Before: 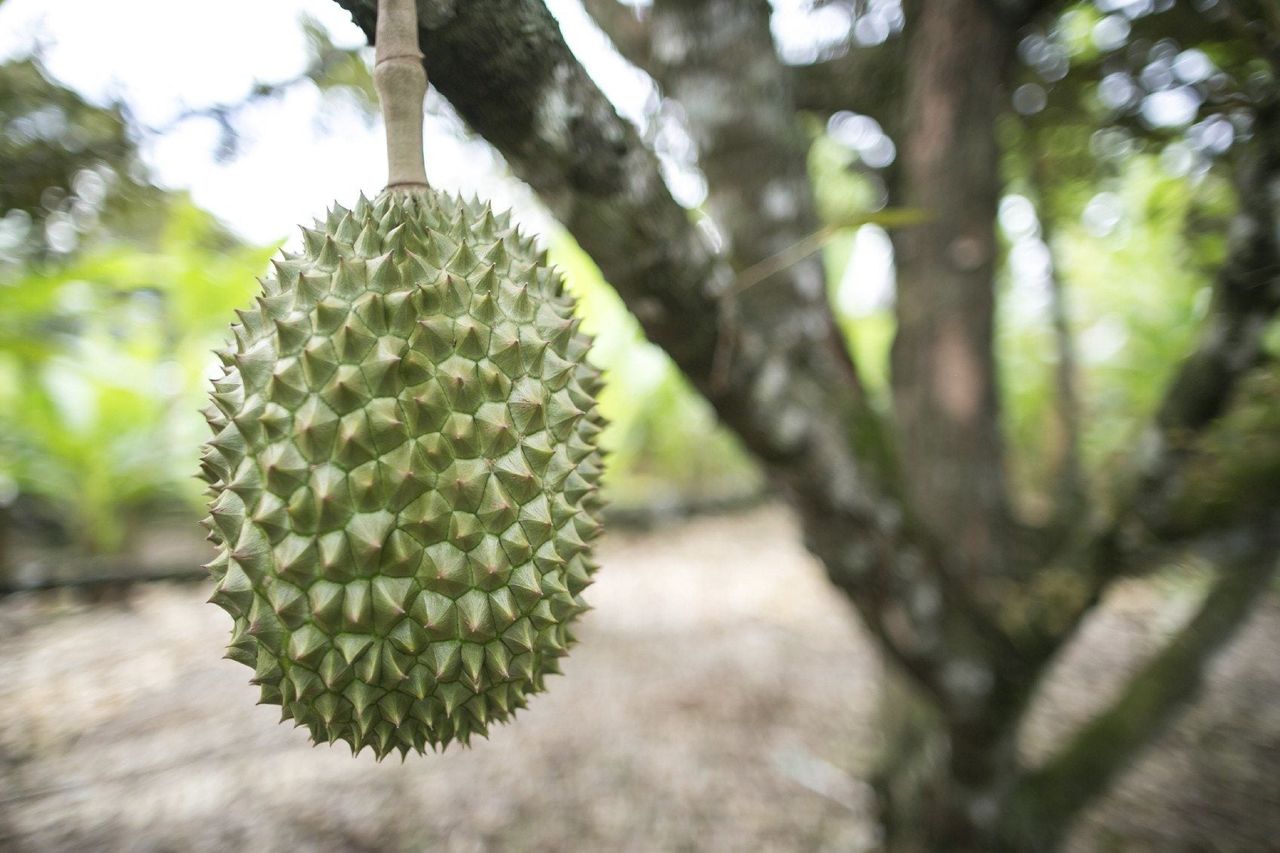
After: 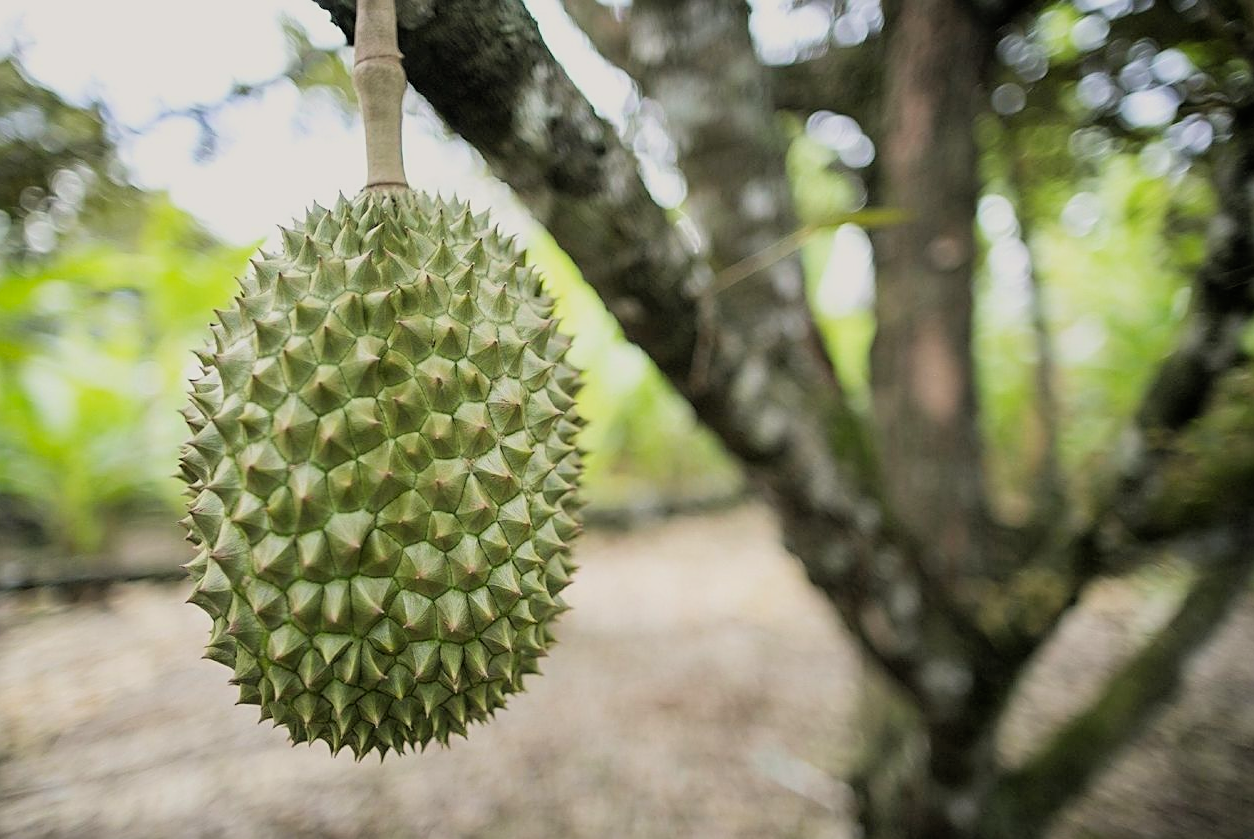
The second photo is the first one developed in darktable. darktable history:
crop: left 1.7%, right 0.276%, bottom 1.603%
color correction: highlights a* 0.515, highlights b* 2.84, saturation 1.1
sharpen: on, module defaults
filmic rgb: black relative exposure -7.94 EV, white relative exposure 4.08 EV, hardness 4.04, latitude 51.2%, contrast 1.014, shadows ↔ highlights balance 5.72%, color science v6 (2022)
